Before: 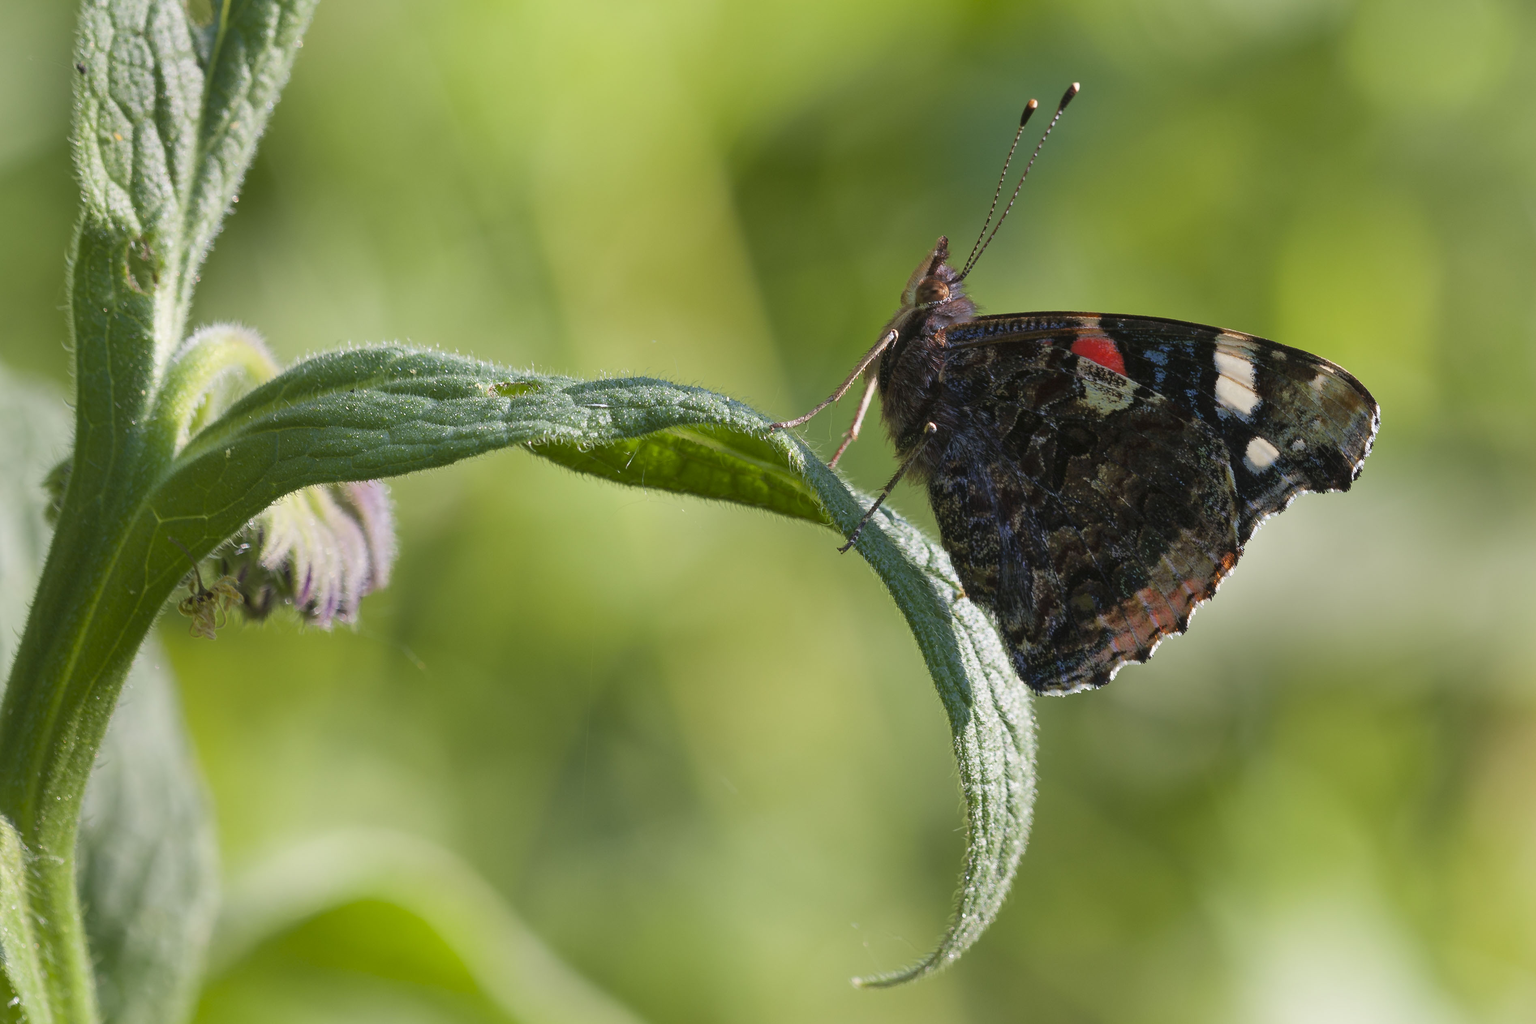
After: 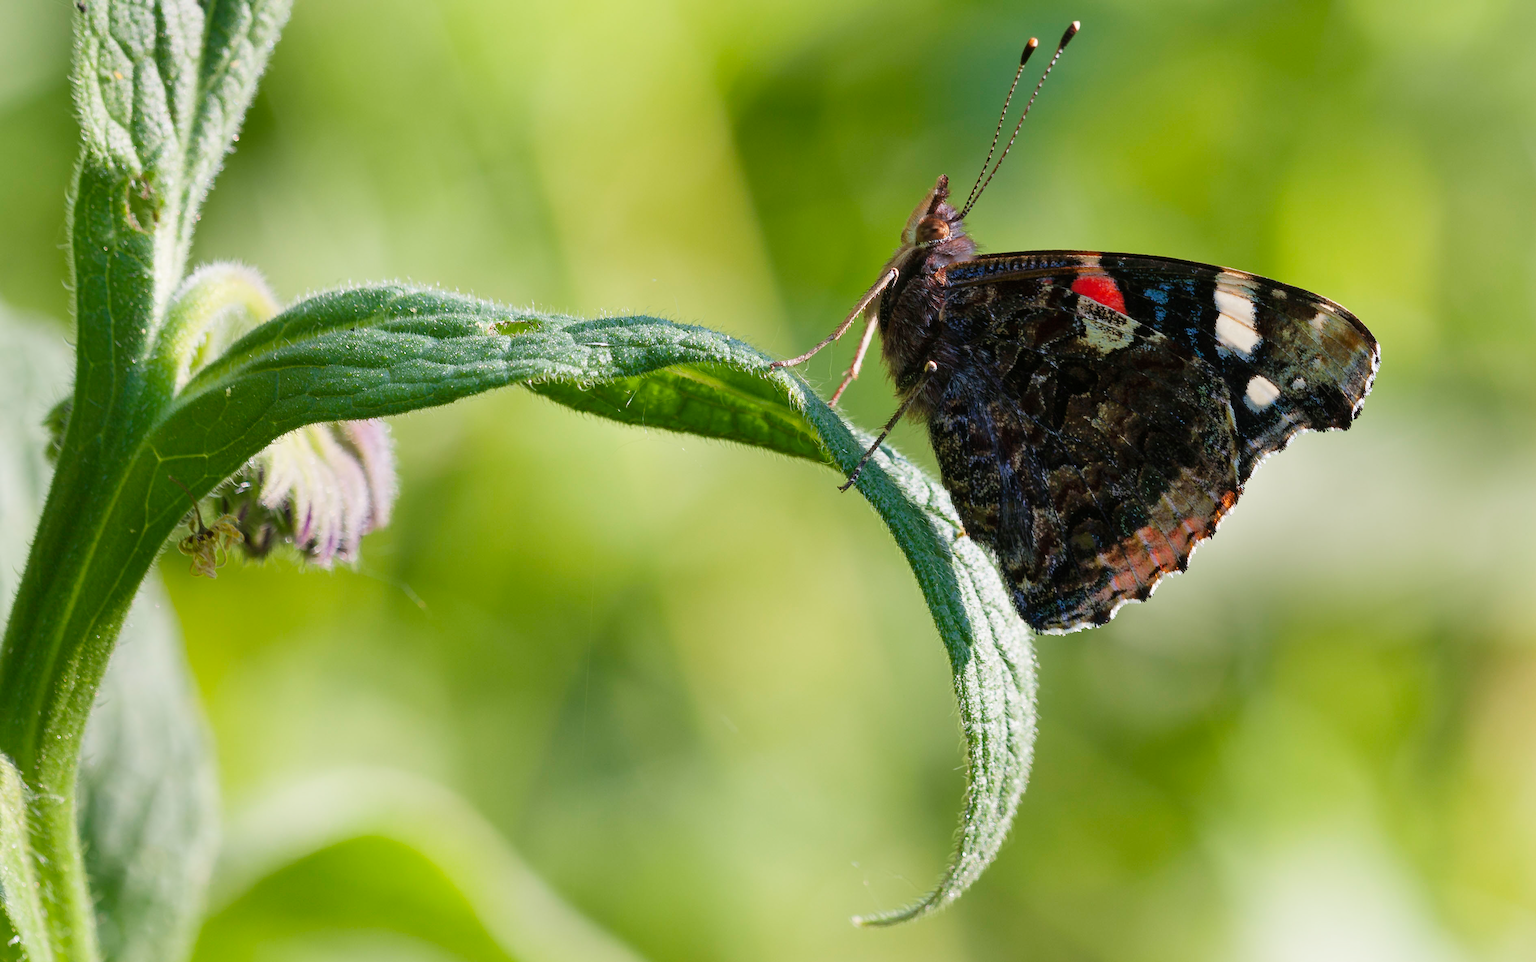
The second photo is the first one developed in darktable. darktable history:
tone curve: curves: ch0 [(0, 0) (0.004, 0.001) (0.133, 0.112) (0.325, 0.362) (0.832, 0.893) (1, 1)], preserve colors none
crop and rotate: top 6.031%
